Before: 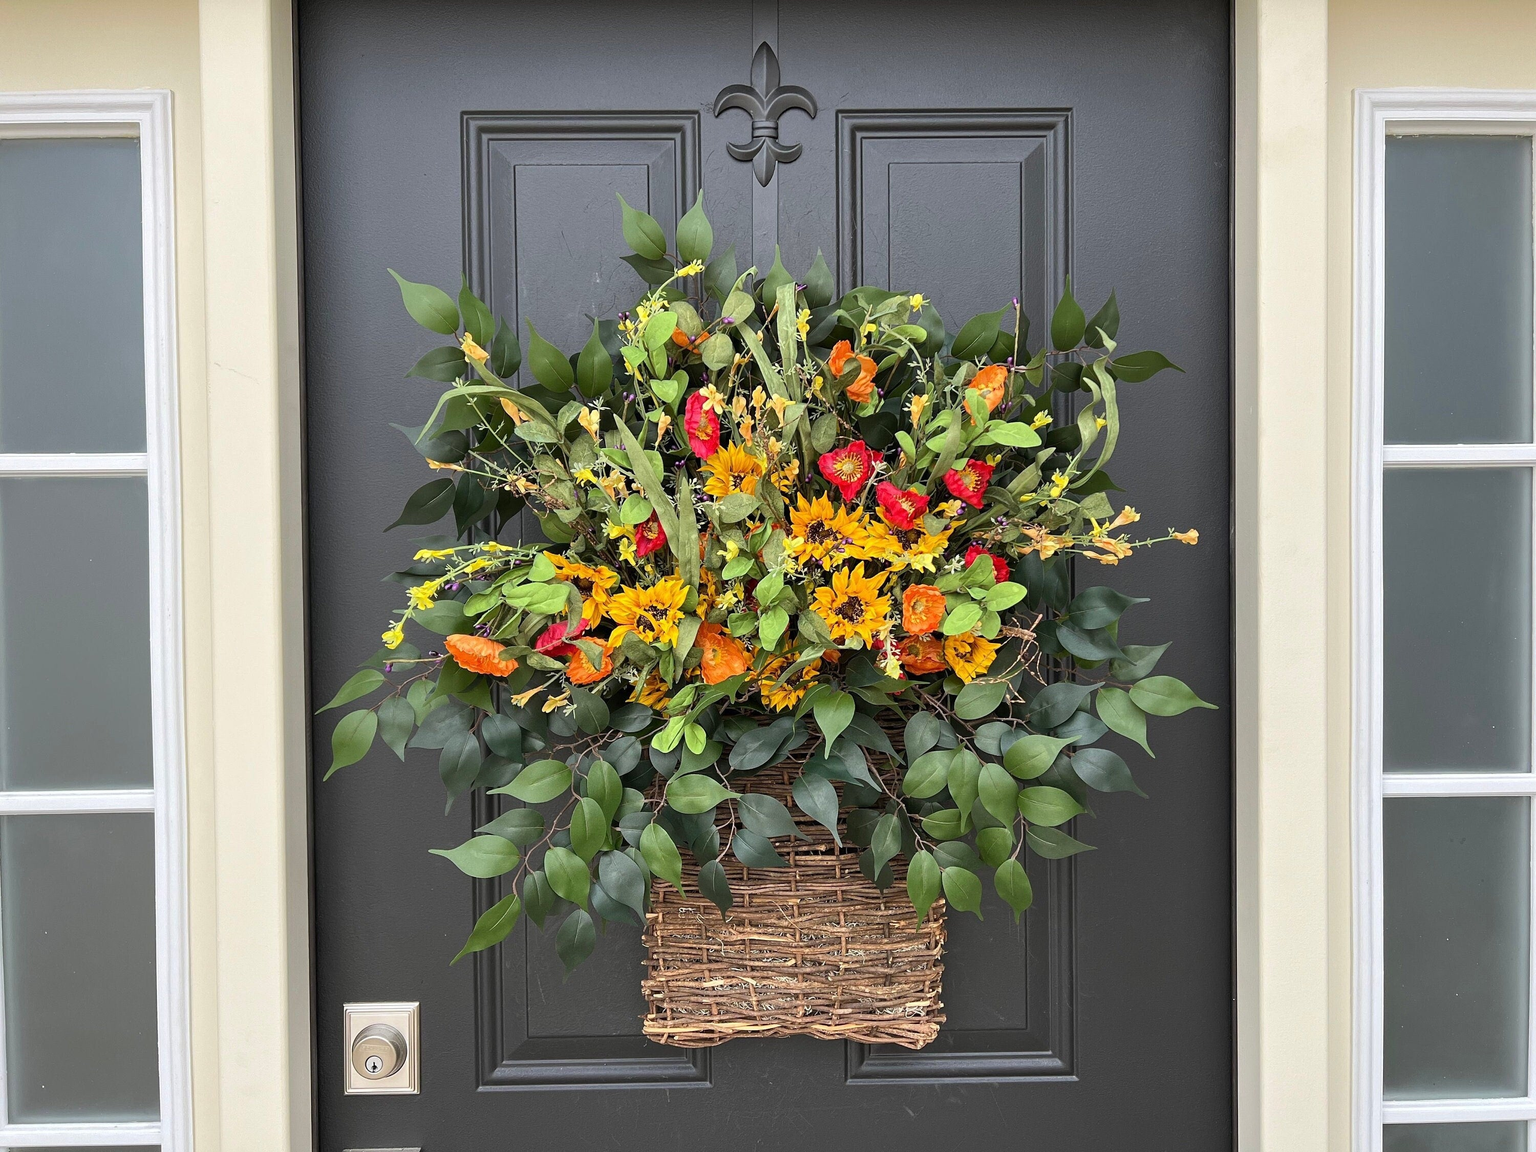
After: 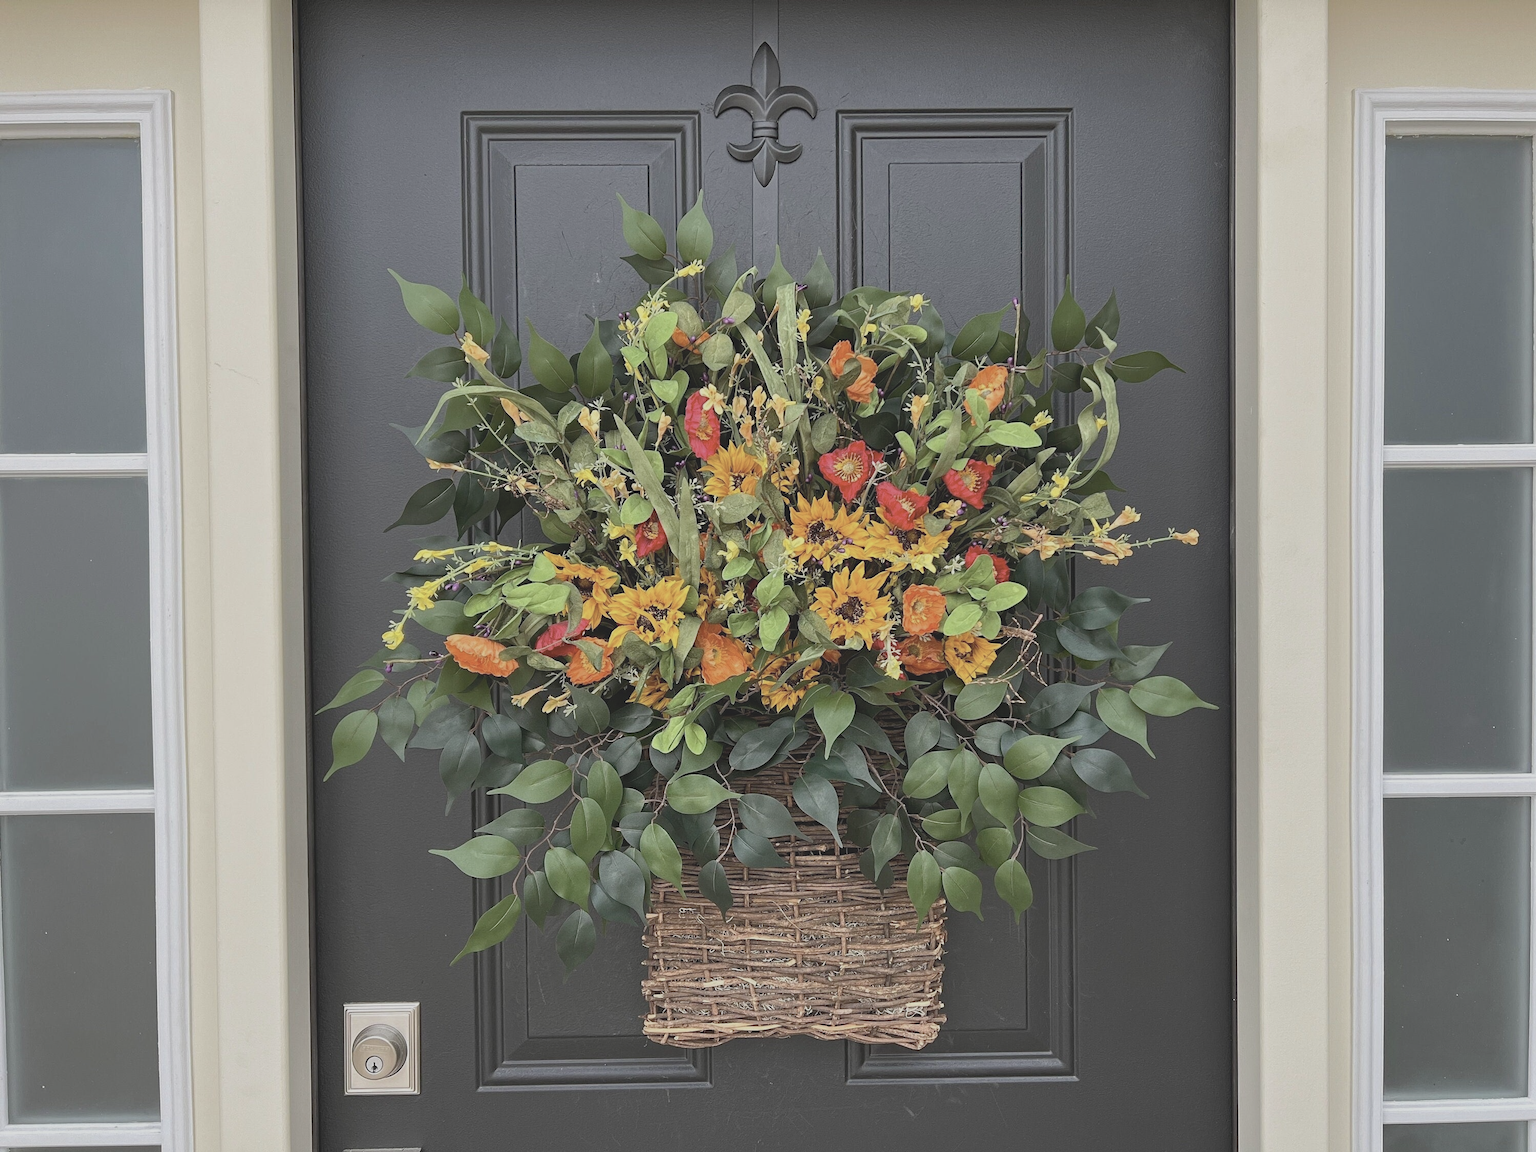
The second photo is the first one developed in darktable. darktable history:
contrast brightness saturation: contrast -0.26, saturation -0.43
exposure: compensate highlight preservation false
haze removal: compatibility mode true, adaptive false
